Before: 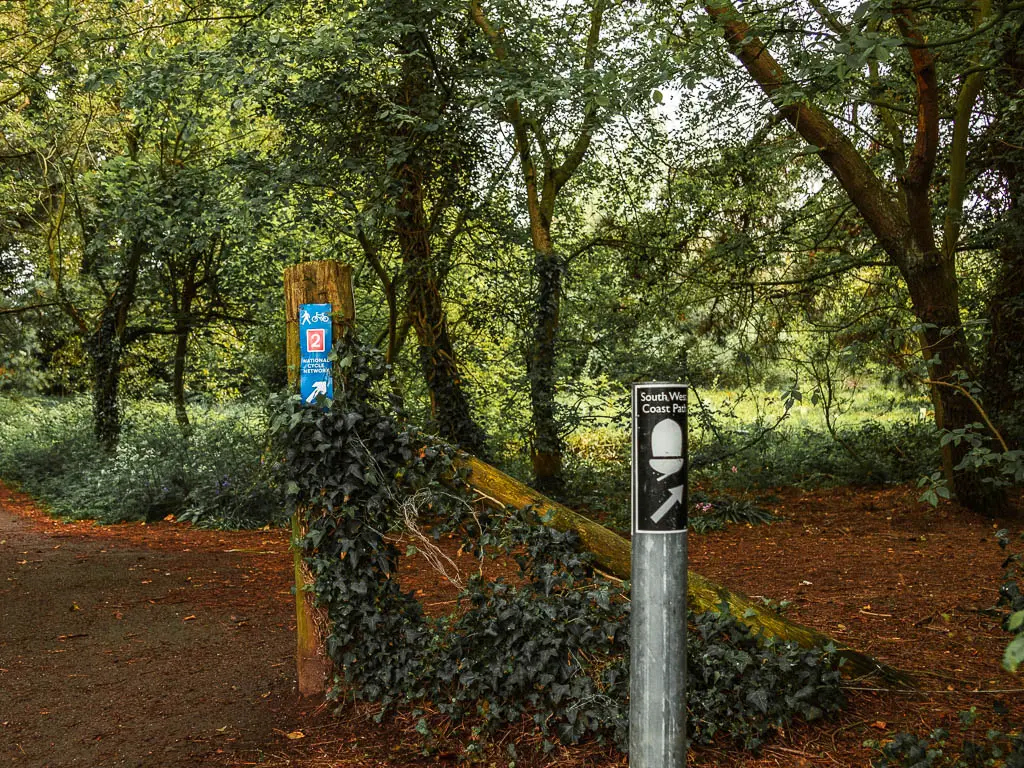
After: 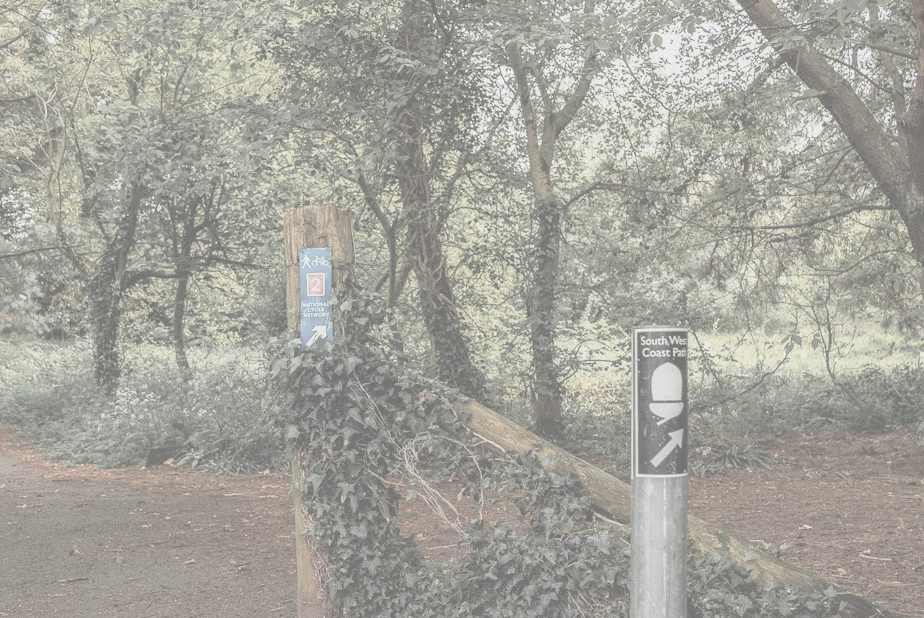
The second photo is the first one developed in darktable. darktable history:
crop: top 7.389%, right 9.728%, bottom 12.066%
contrast brightness saturation: contrast -0.302, brightness 0.76, saturation -0.788
